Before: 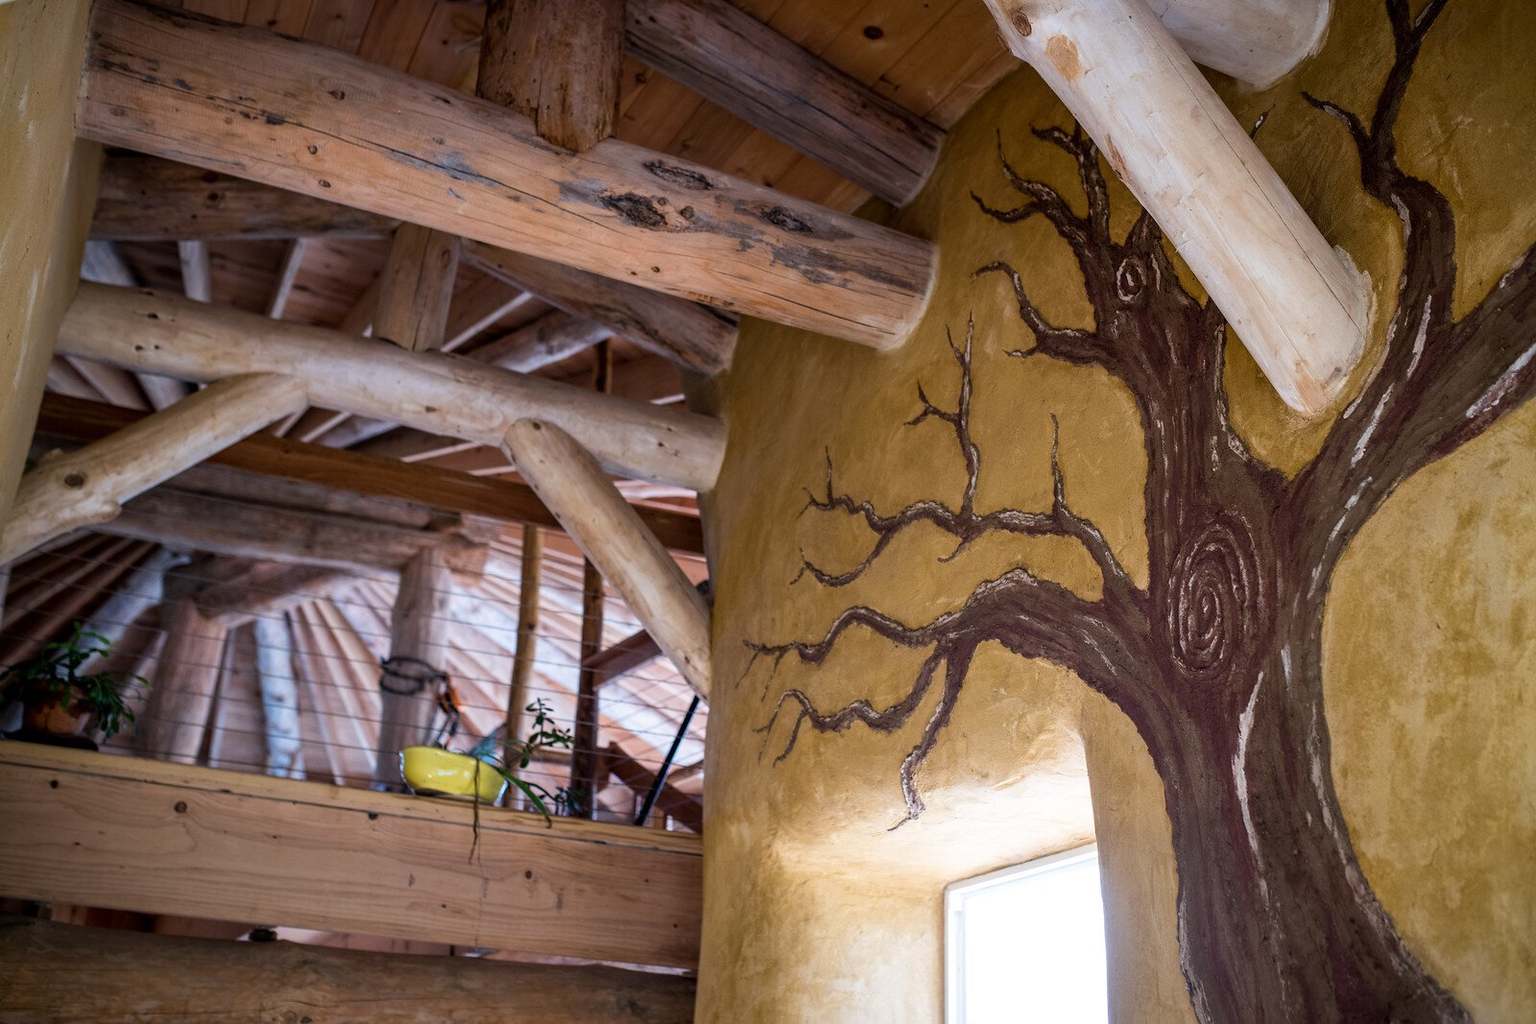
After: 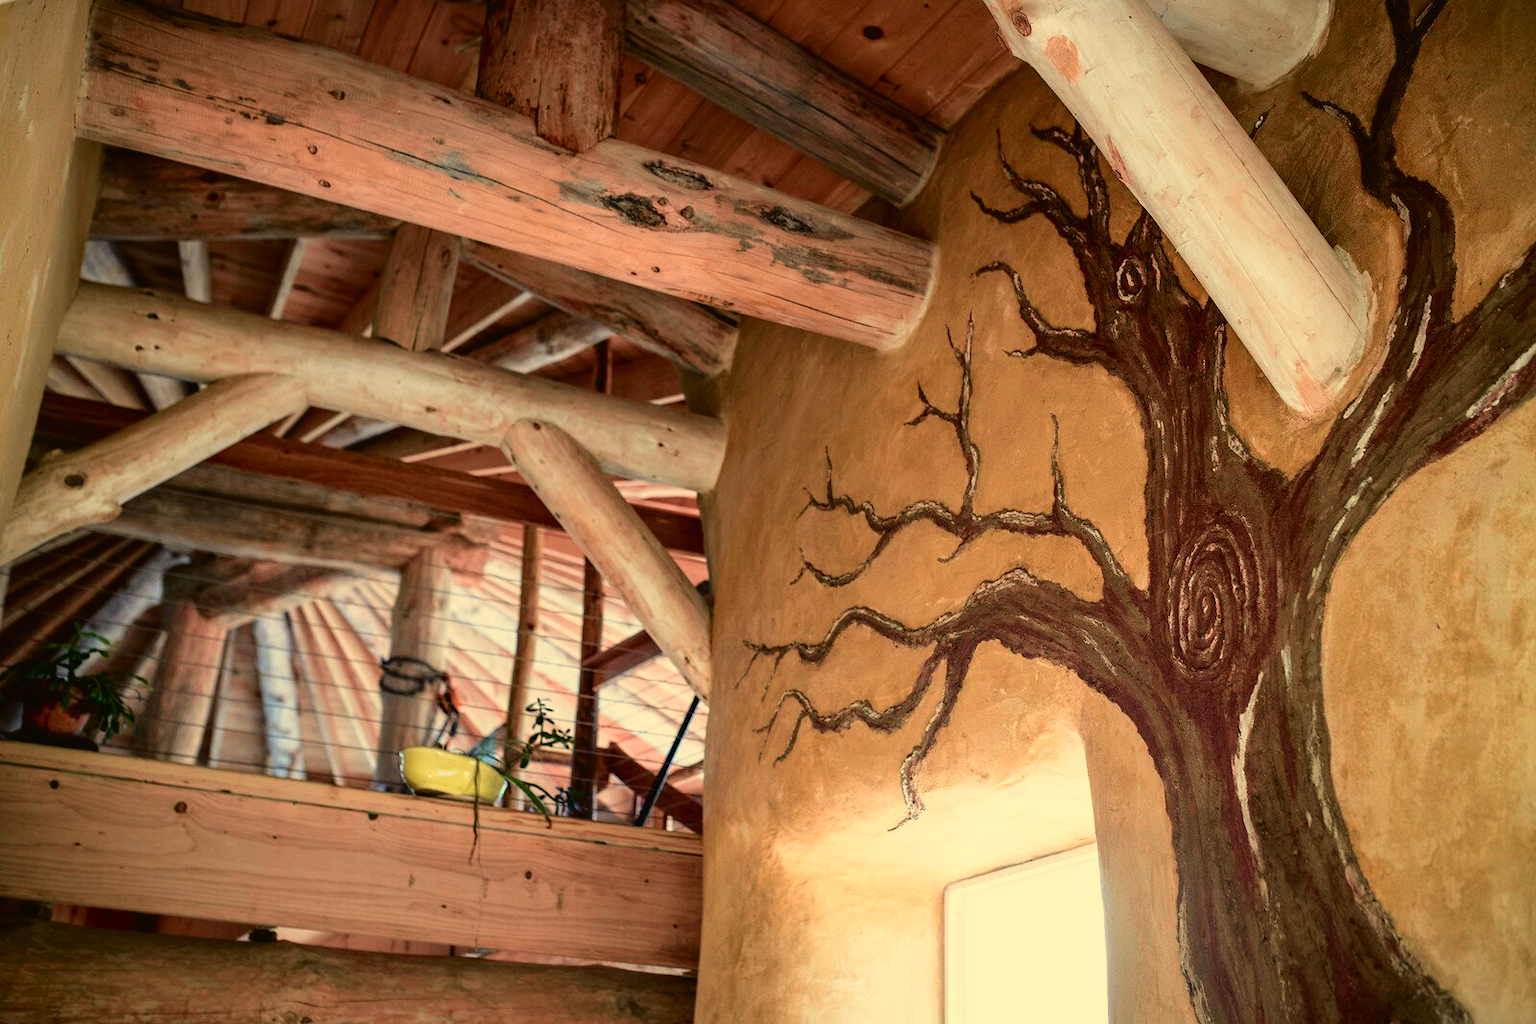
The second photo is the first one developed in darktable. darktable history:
white balance: red 1.08, blue 0.791
tone curve: curves: ch0 [(0, 0.021) (0.049, 0.044) (0.152, 0.14) (0.328, 0.377) (0.473, 0.543) (0.641, 0.705) (0.85, 0.894) (1, 0.969)]; ch1 [(0, 0) (0.302, 0.331) (0.427, 0.433) (0.472, 0.47) (0.502, 0.503) (0.527, 0.524) (0.564, 0.591) (0.602, 0.632) (0.677, 0.701) (0.859, 0.885) (1, 1)]; ch2 [(0, 0) (0.33, 0.301) (0.447, 0.44) (0.487, 0.496) (0.502, 0.516) (0.535, 0.563) (0.565, 0.6) (0.618, 0.629) (1, 1)], color space Lab, independent channels, preserve colors none
